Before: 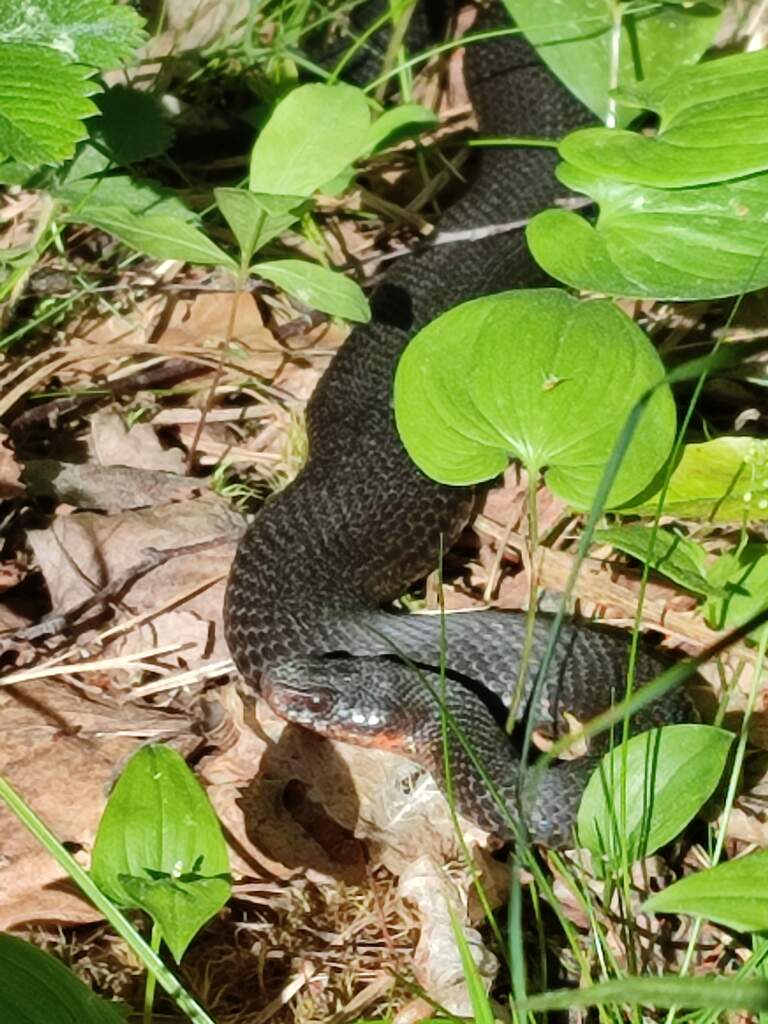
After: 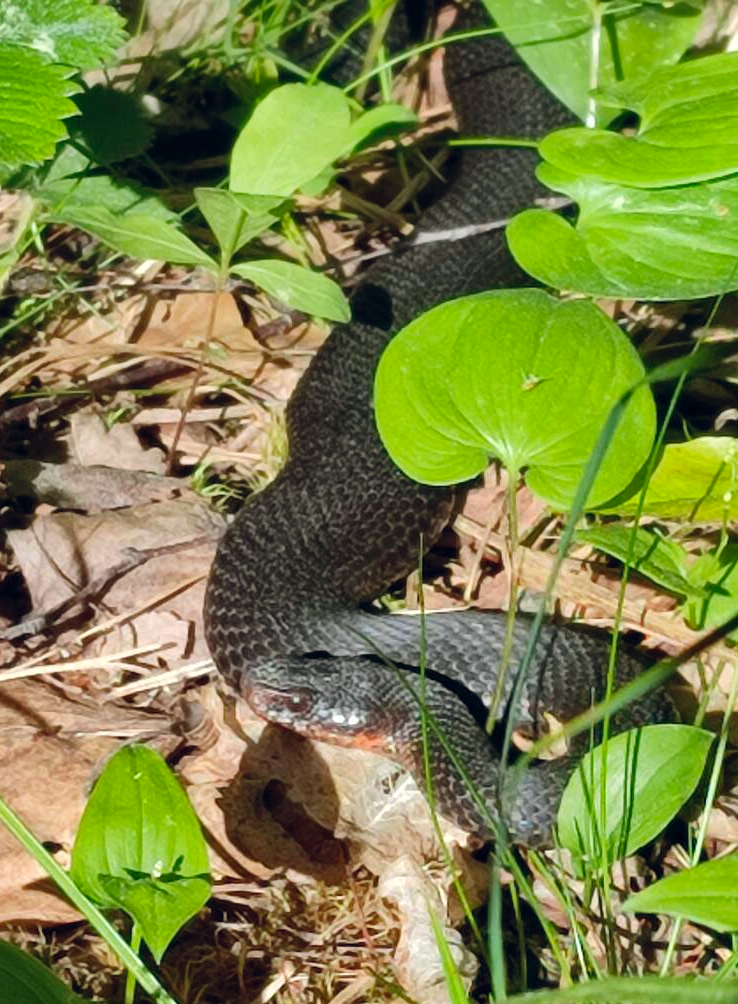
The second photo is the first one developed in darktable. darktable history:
color balance rgb: power › hue 74.26°, global offset › chroma 0.061%, global offset › hue 253.6°, perceptual saturation grading › global saturation 14.91%
crop and rotate: left 2.654%, right 1.163%, bottom 1.953%
